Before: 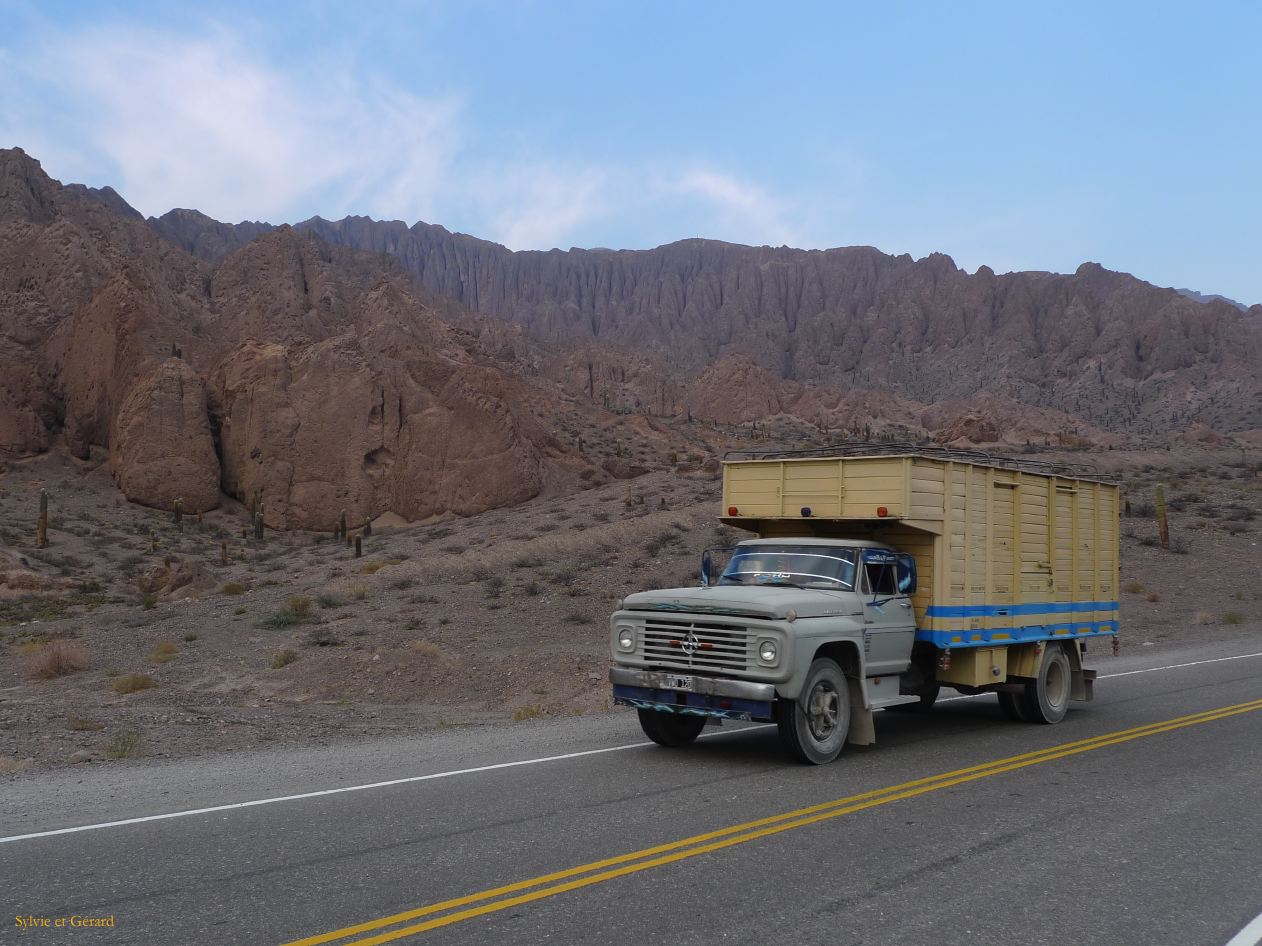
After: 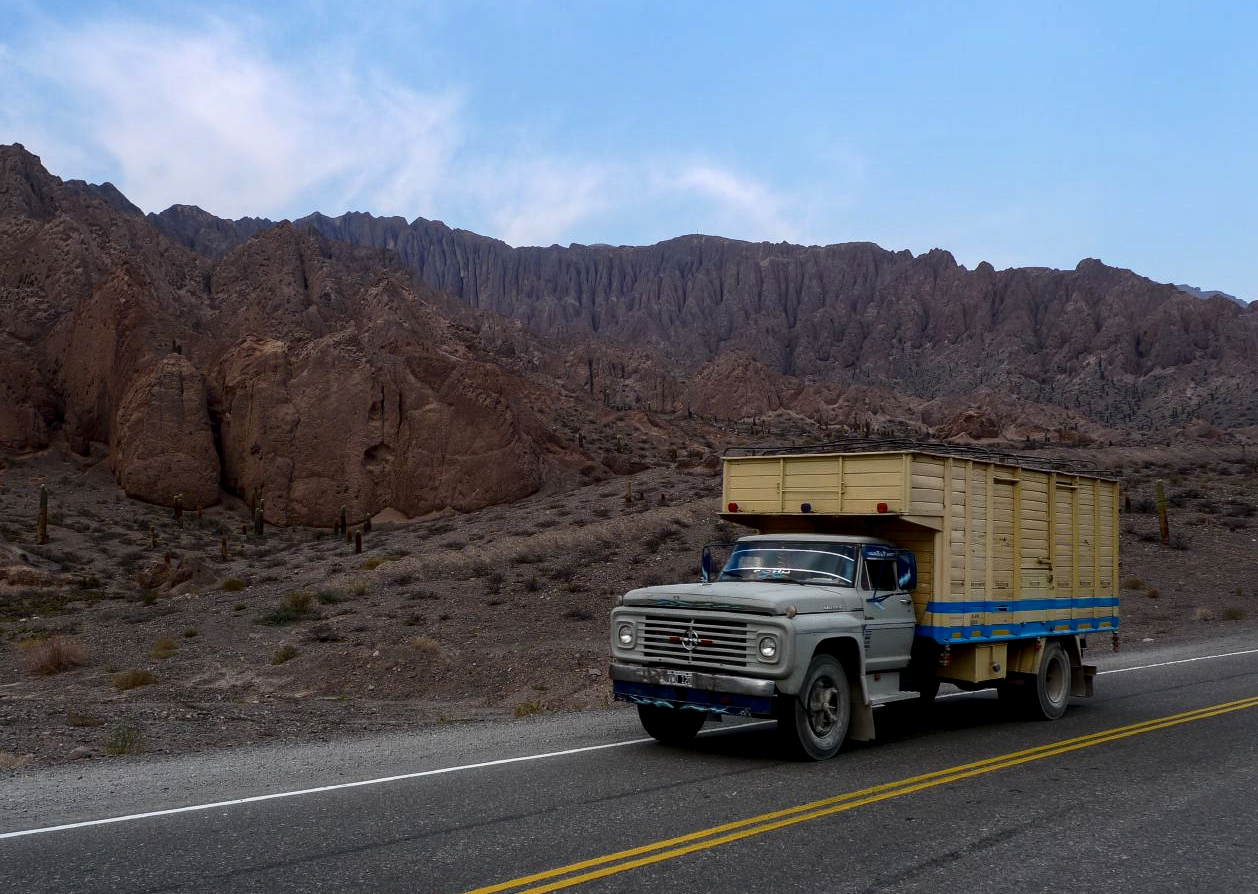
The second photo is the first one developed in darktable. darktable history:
local contrast: detail 130%
crop: top 0.448%, right 0.264%, bottom 5.045%
contrast brightness saturation: contrast 0.2, brightness -0.11, saturation 0.1
